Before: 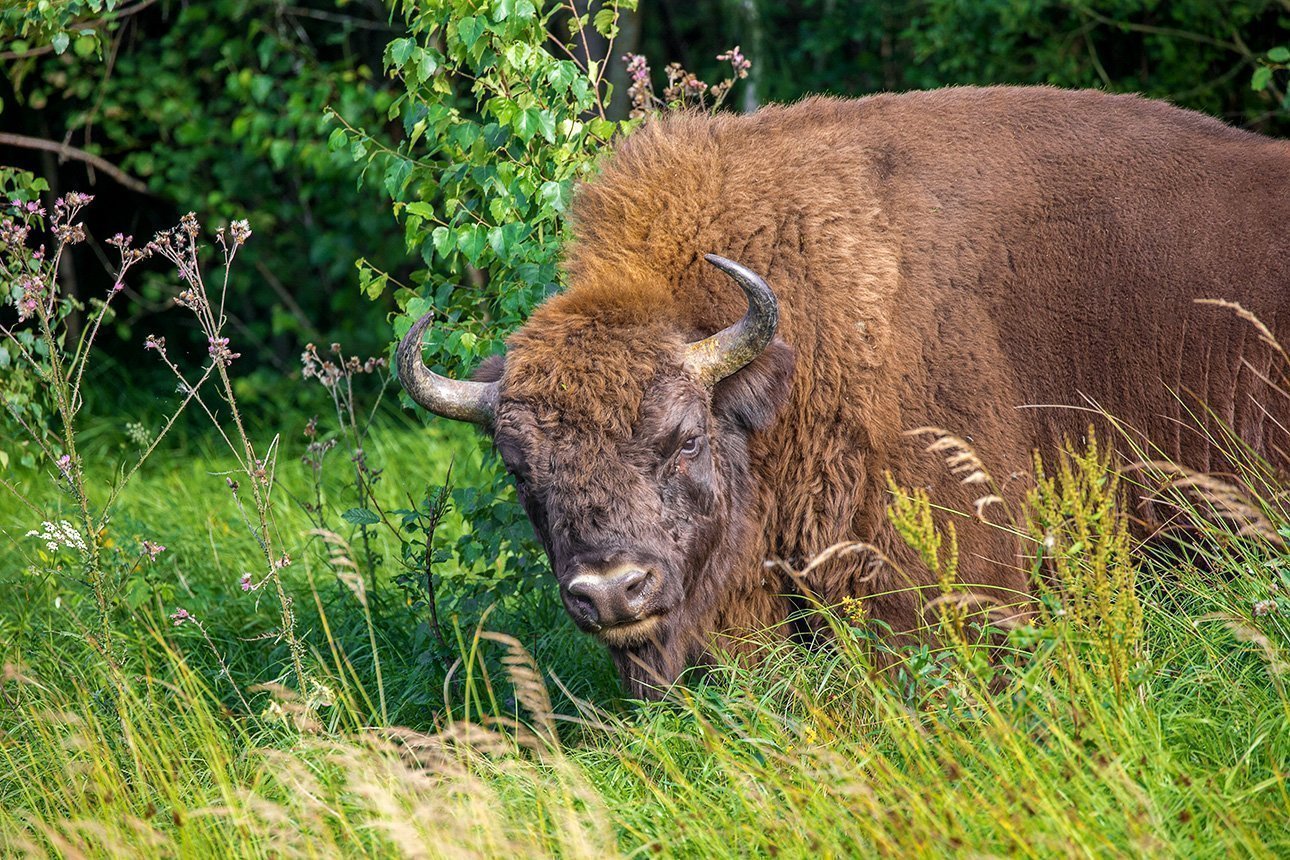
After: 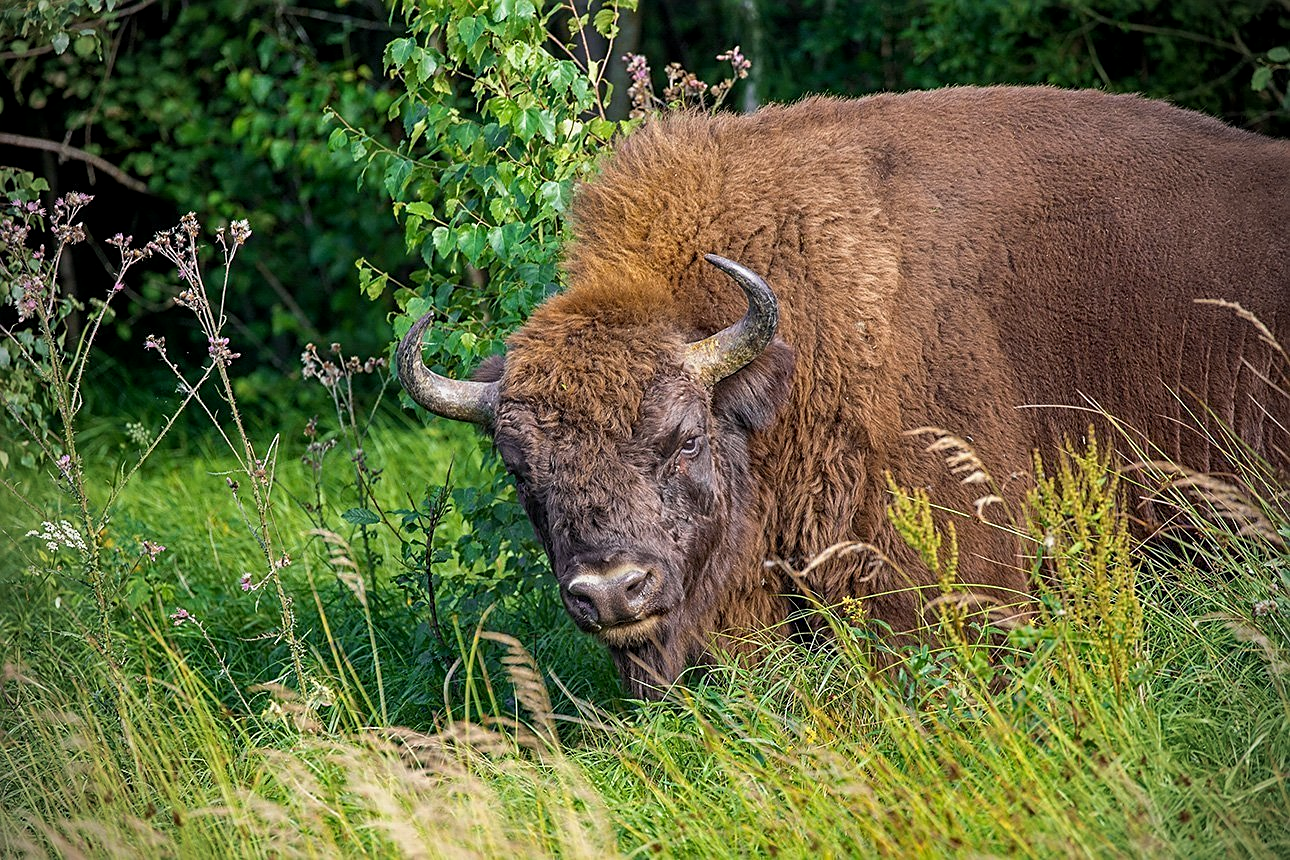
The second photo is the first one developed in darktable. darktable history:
exposure: black level correction 0.002, exposure -0.2 EV, compensate highlight preservation false
sharpen: on, module defaults
vignetting: on, module defaults
